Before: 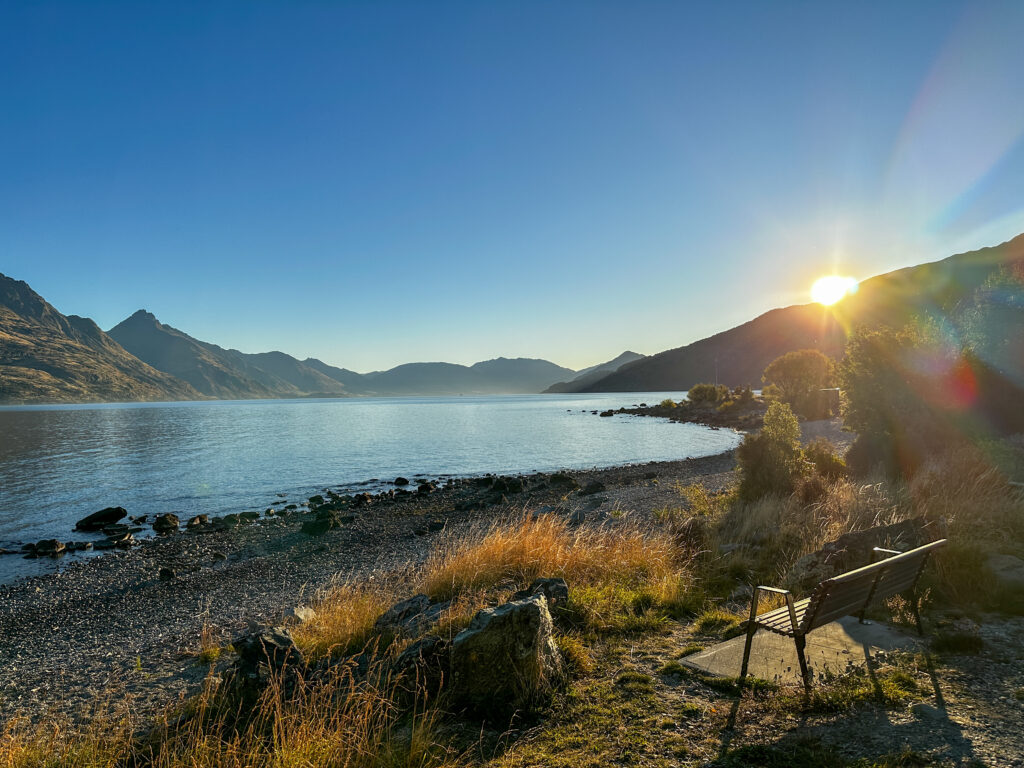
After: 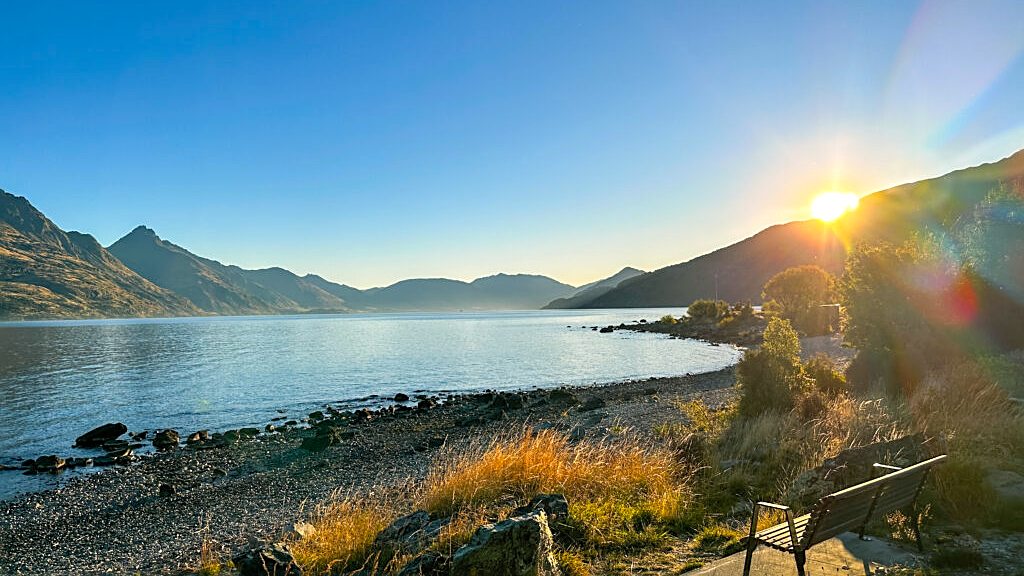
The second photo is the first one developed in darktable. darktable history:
sharpen: on, module defaults
color balance rgb: shadows lift › luminance -7.864%, shadows lift › chroma 2.181%, shadows lift › hue 163.62°, power › hue 329.96°, highlights gain › chroma 2.006%, highlights gain › hue 46.21°, perceptual saturation grading › global saturation -0.142%, perceptual brilliance grading › highlights 7.466%, perceptual brilliance grading › mid-tones 3.477%, perceptual brilliance grading › shadows 1.556%, global vibrance 14.703%
contrast brightness saturation: contrast 0.073, brightness 0.076, saturation 0.175
crop: top 11.025%, bottom 13.877%
